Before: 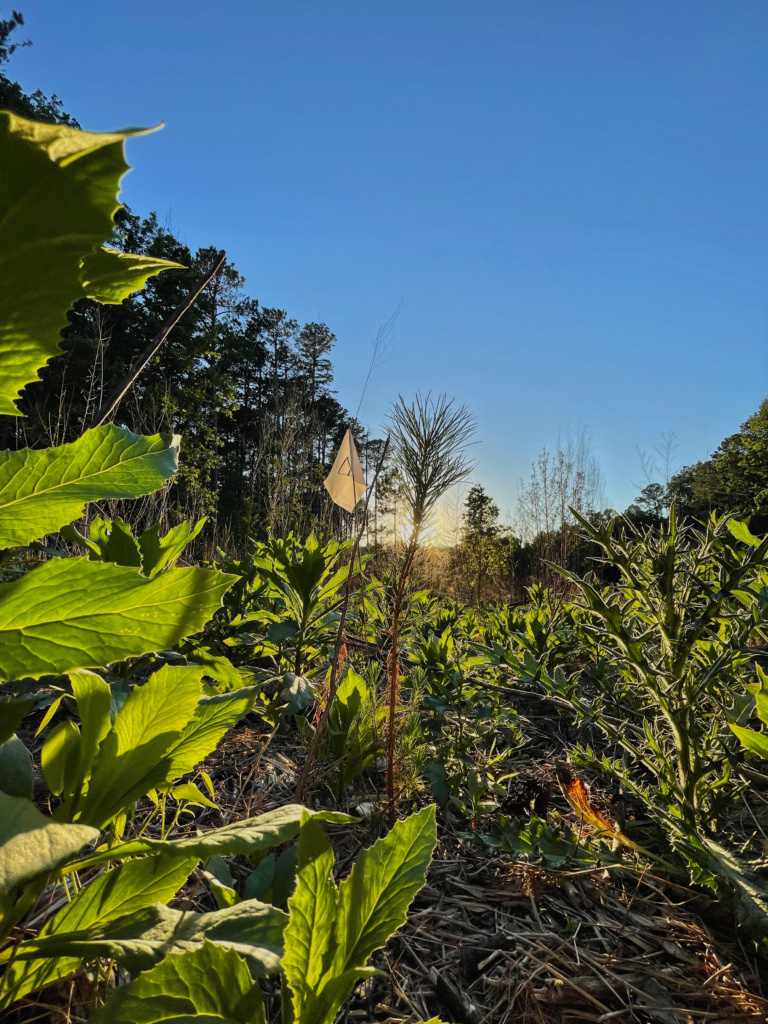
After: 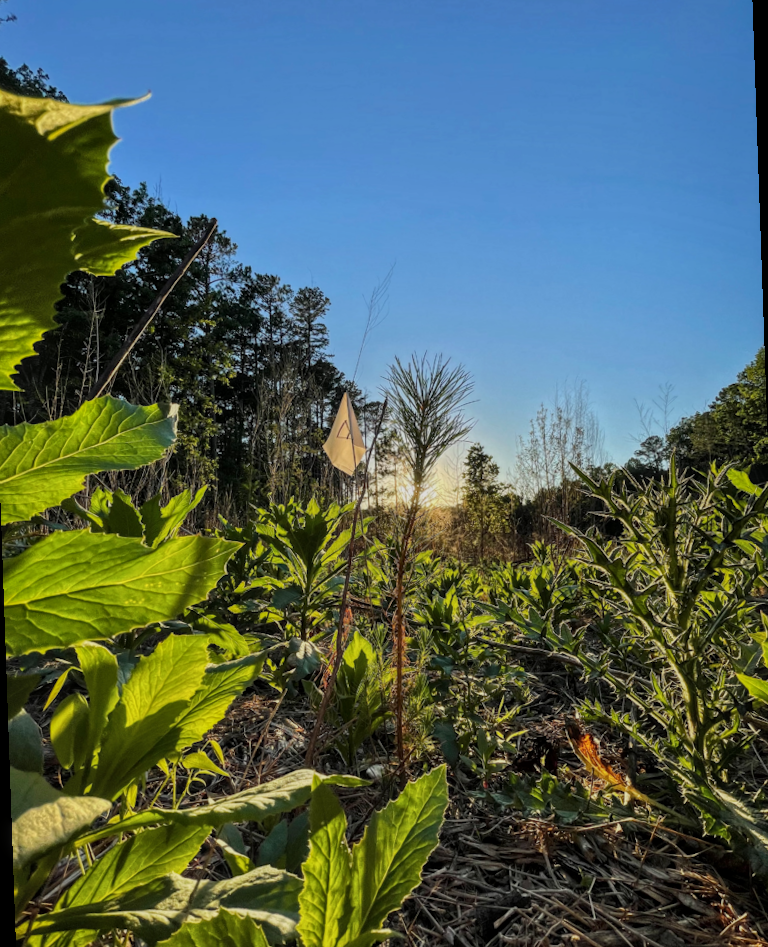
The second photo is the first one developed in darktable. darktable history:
rotate and perspective: rotation -2°, crop left 0.022, crop right 0.978, crop top 0.049, crop bottom 0.951
local contrast: on, module defaults
contrast equalizer: octaves 7, y [[0.6 ×6], [0.55 ×6], [0 ×6], [0 ×6], [0 ×6]], mix -0.1
